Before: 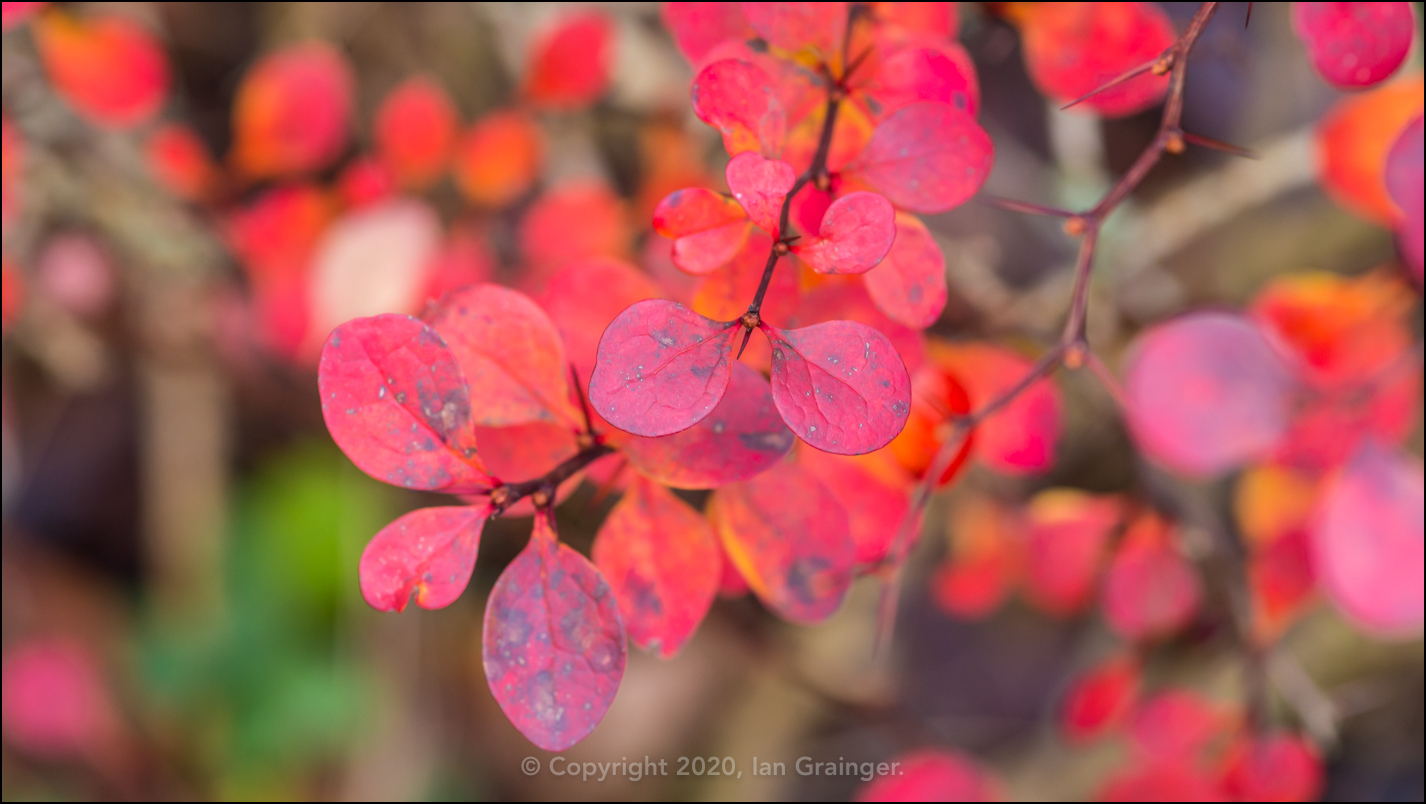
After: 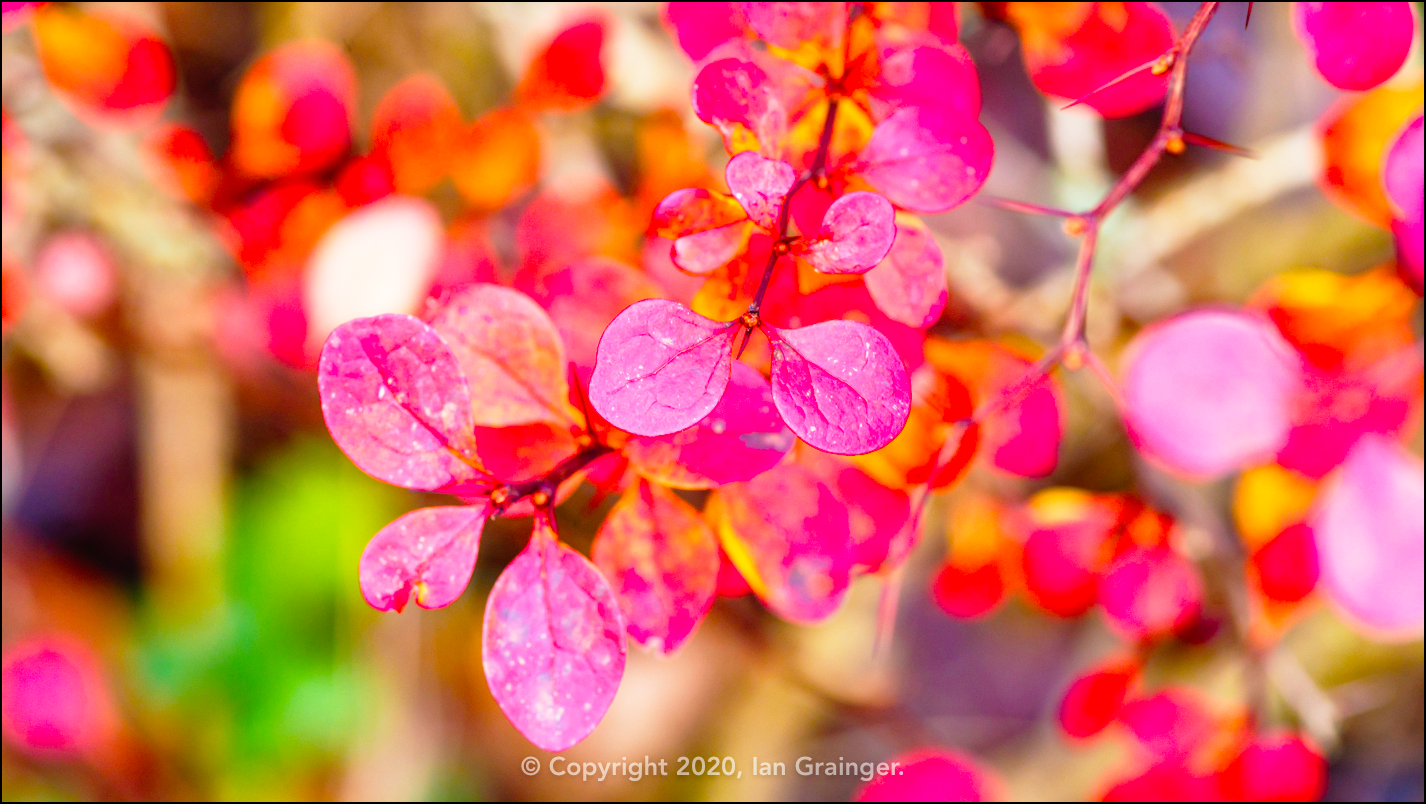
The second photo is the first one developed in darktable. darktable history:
color balance rgb: perceptual saturation grading › global saturation 35%, perceptual saturation grading › highlights -25%, perceptual saturation grading › shadows 50%
base curve: curves: ch0 [(0, 0) (0.012, 0.01) (0.073, 0.168) (0.31, 0.711) (0.645, 0.957) (1, 1)], preserve colors none
